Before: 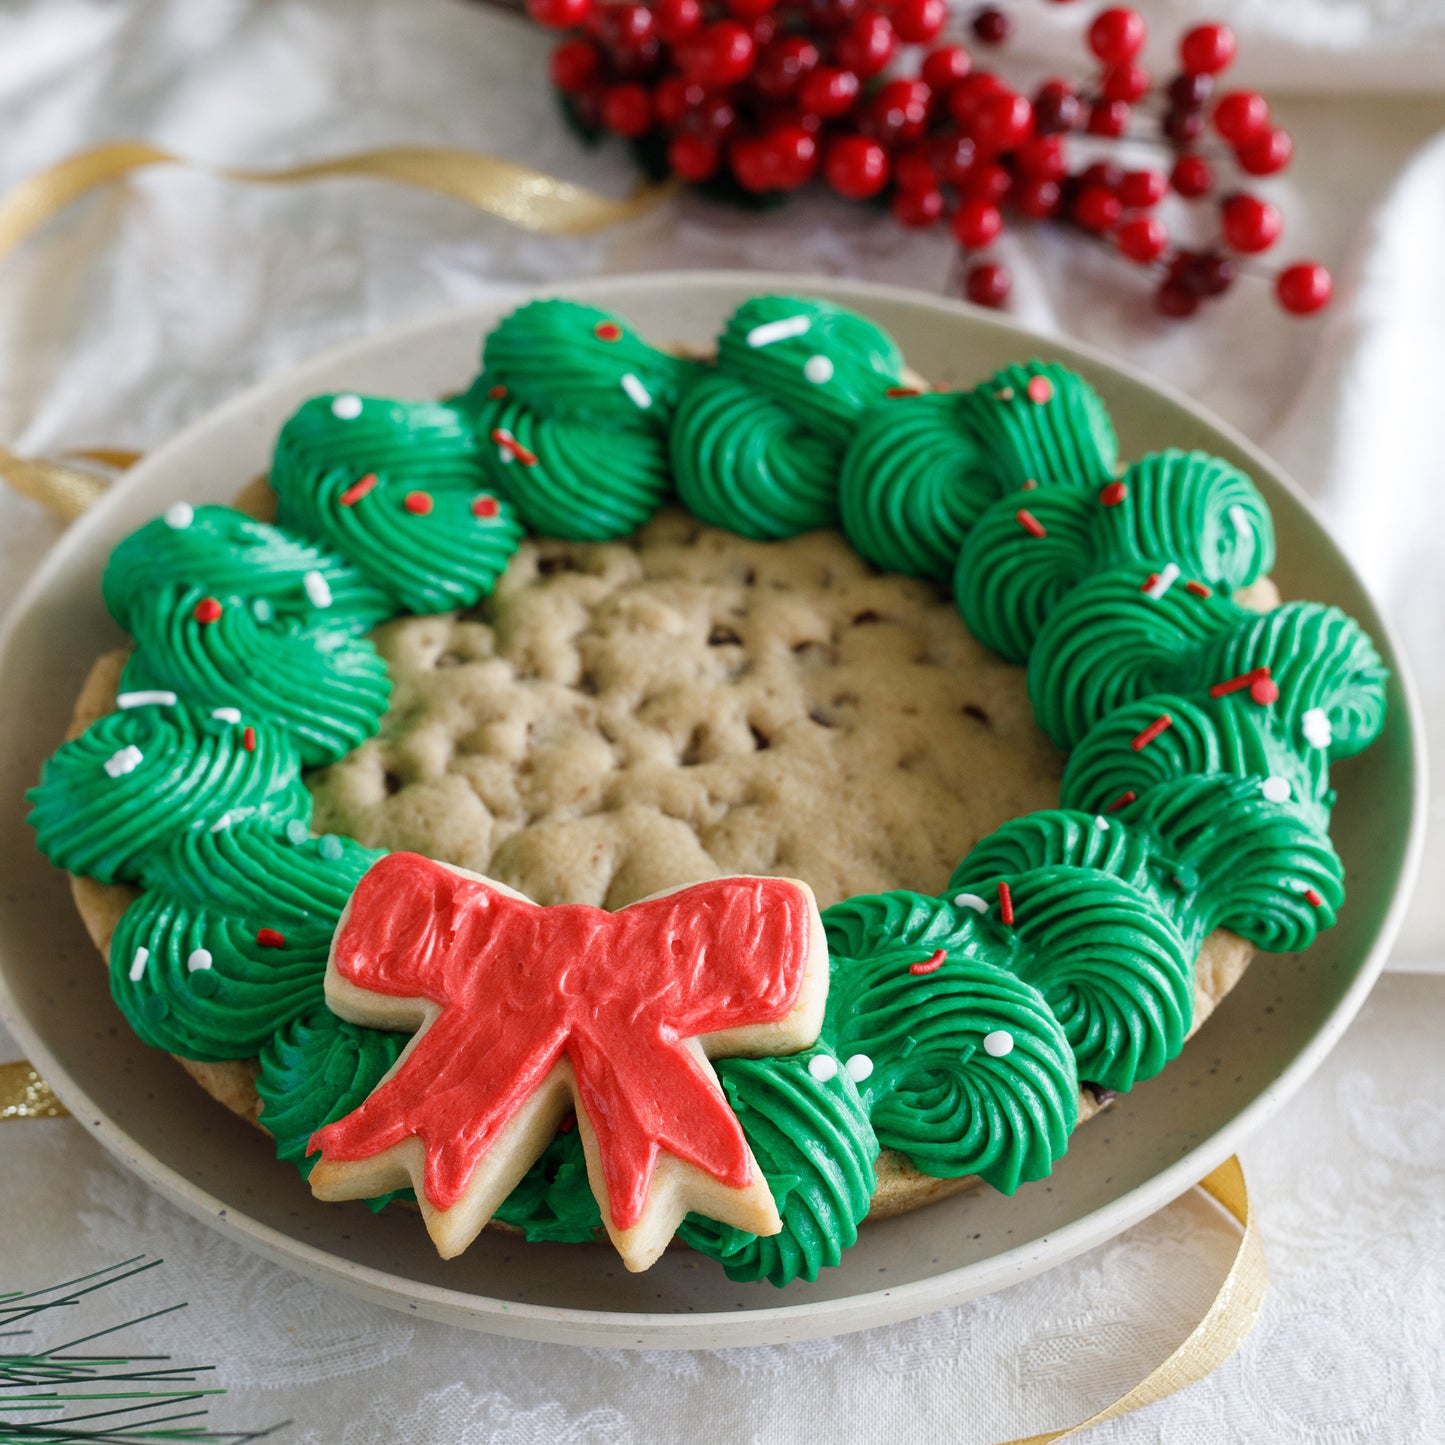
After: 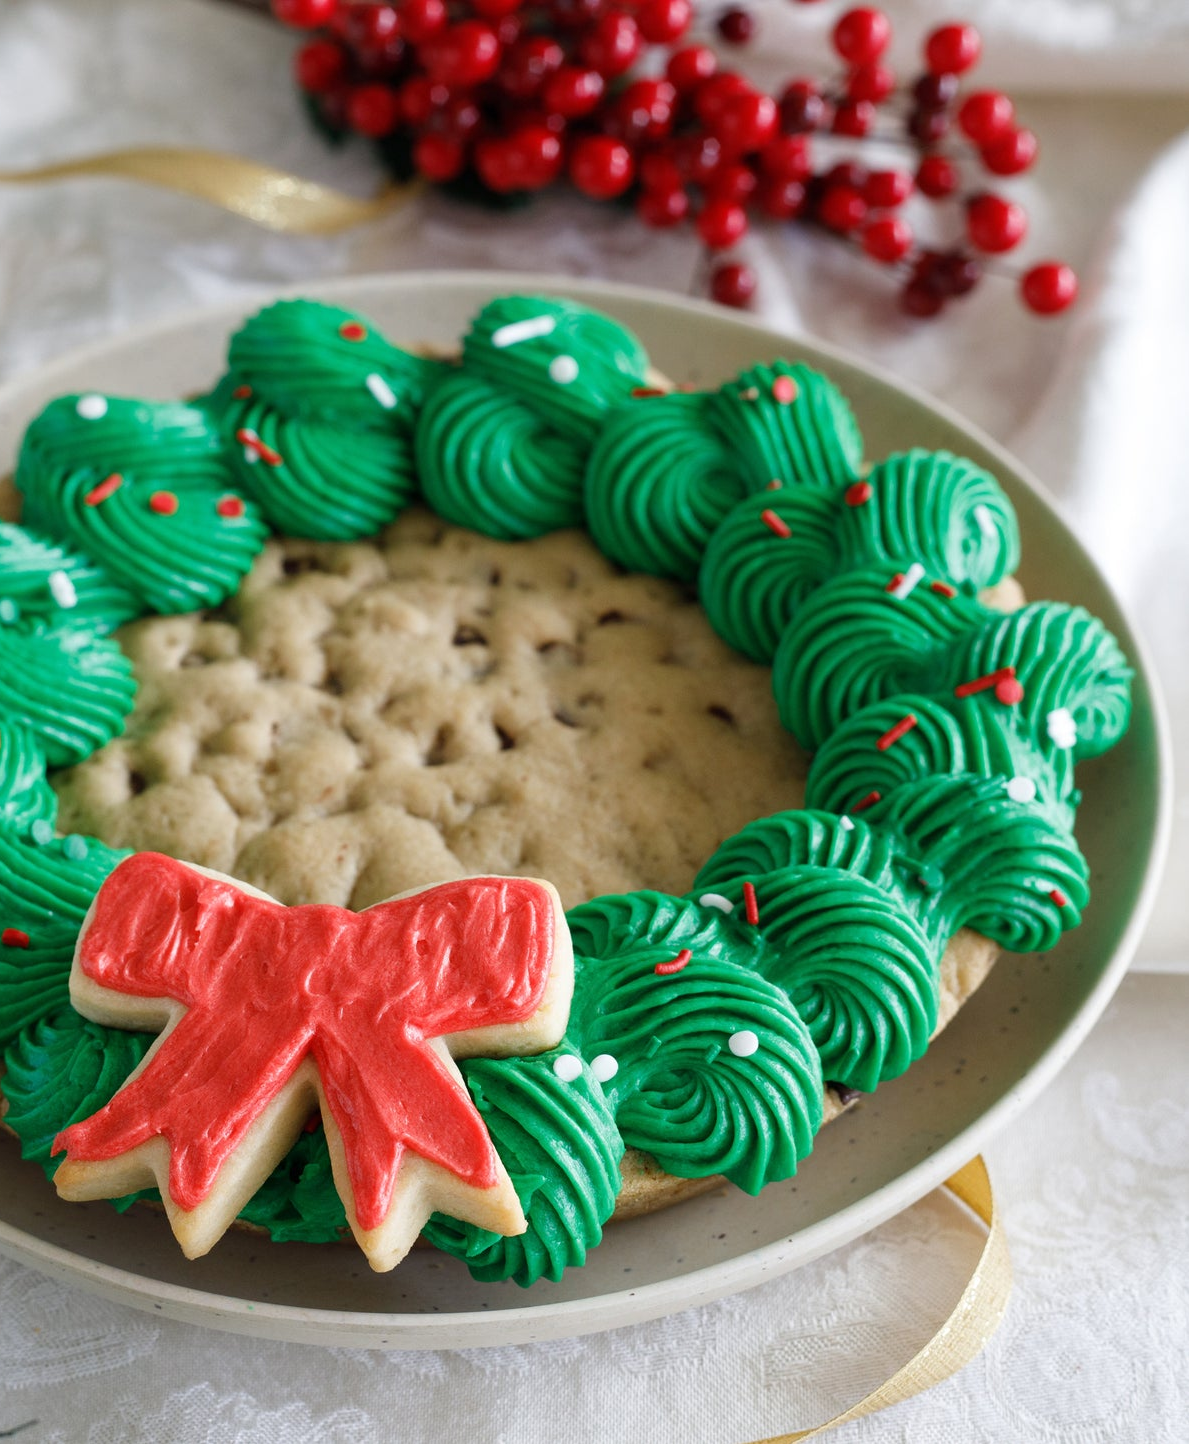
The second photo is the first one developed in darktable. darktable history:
crop: left 17.671%, bottom 0.033%
